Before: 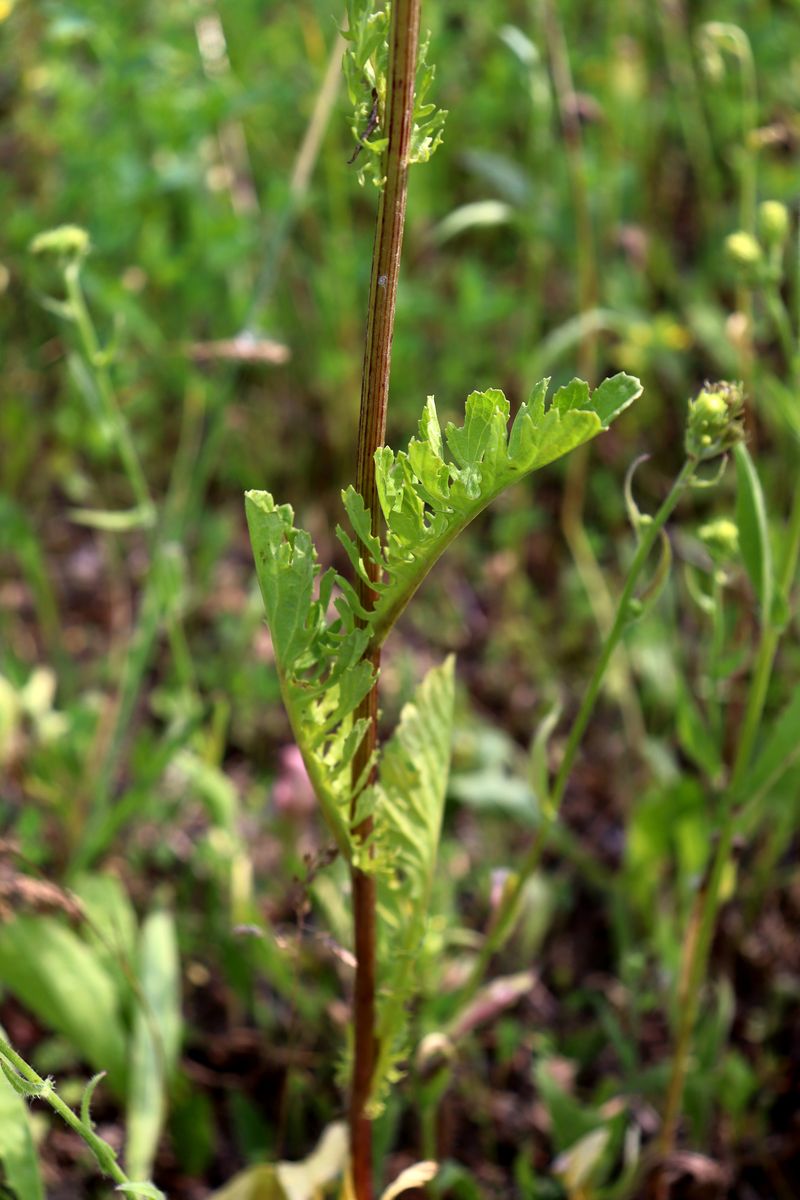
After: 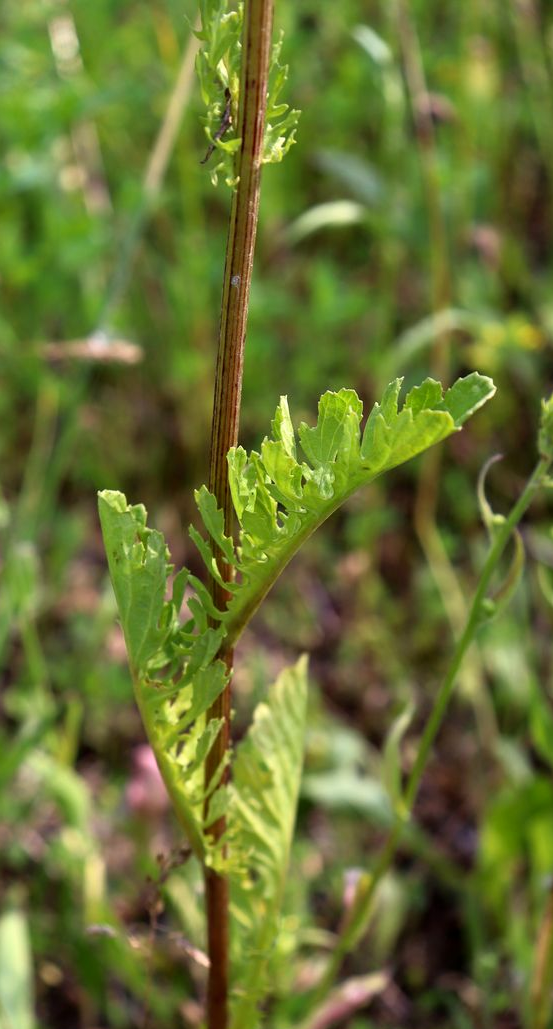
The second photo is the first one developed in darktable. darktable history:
crop: left 18.474%, right 12.37%, bottom 14.241%
color calibration: x 0.34, y 0.354, temperature 5160.96 K
